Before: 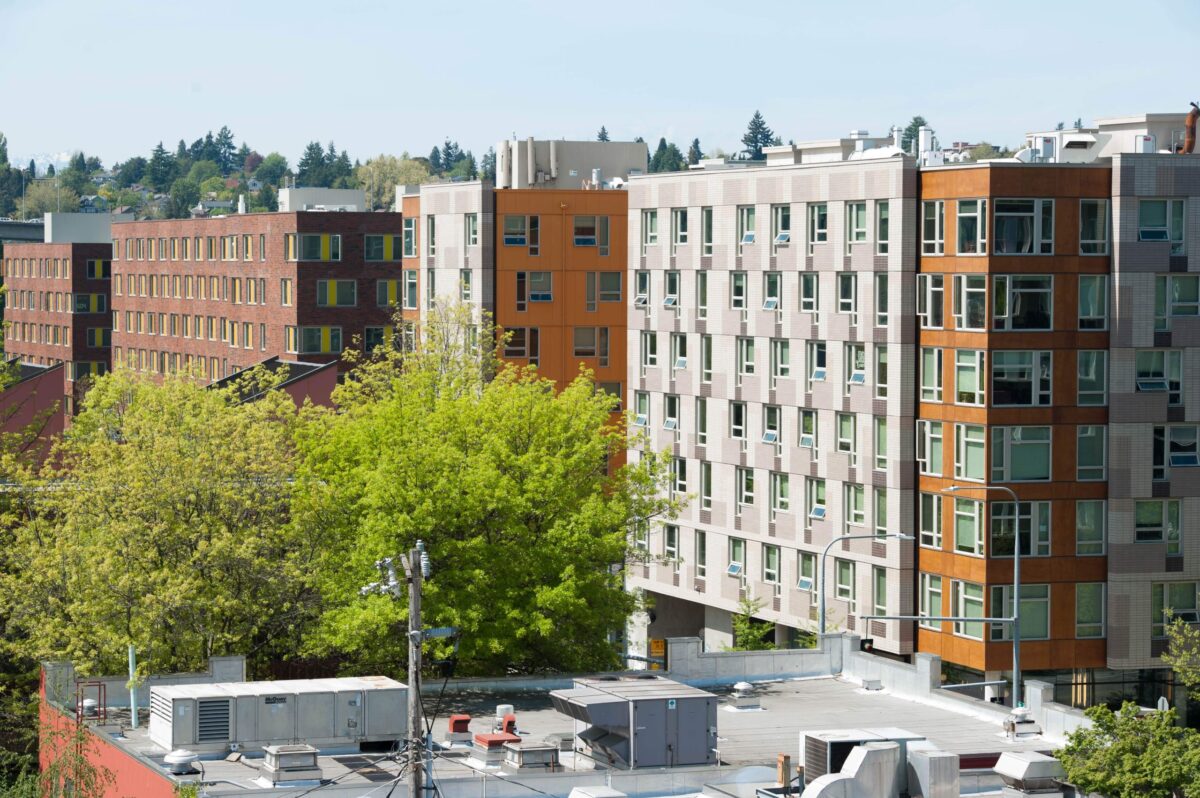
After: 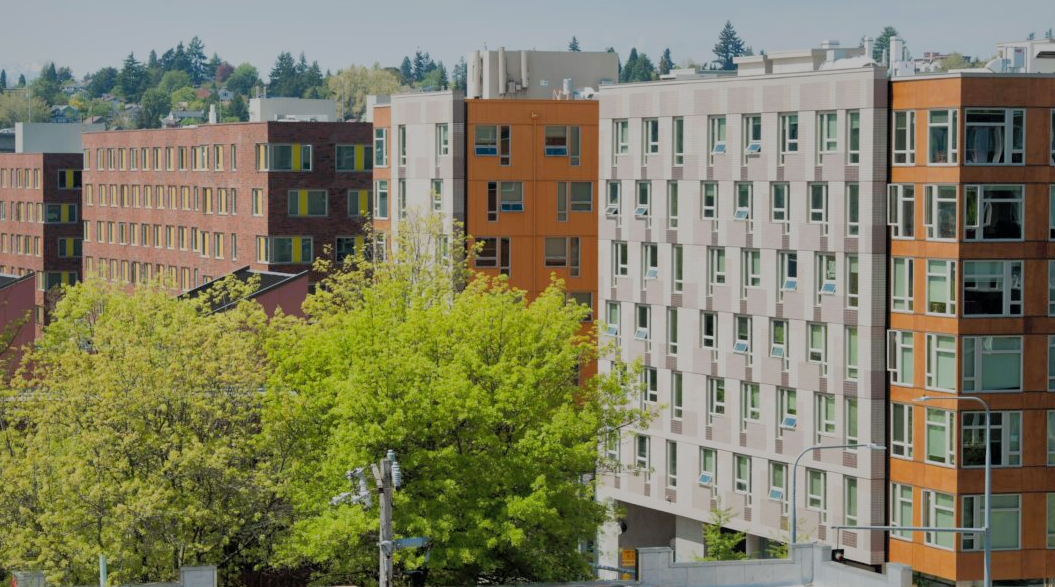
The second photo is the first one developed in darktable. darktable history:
shadows and highlights: shadows 60, highlights -60
filmic rgb: black relative exposure -7.65 EV, white relative exposure 4.56 EV, hardness 3.61
crop and rotate: left 2.425%, top 11.305%, right 9.6%, bottom 15.08%
local contrast: mode bilateral grid, contrast 10, coarseness 25, detail 110%, midtone range 0.2
